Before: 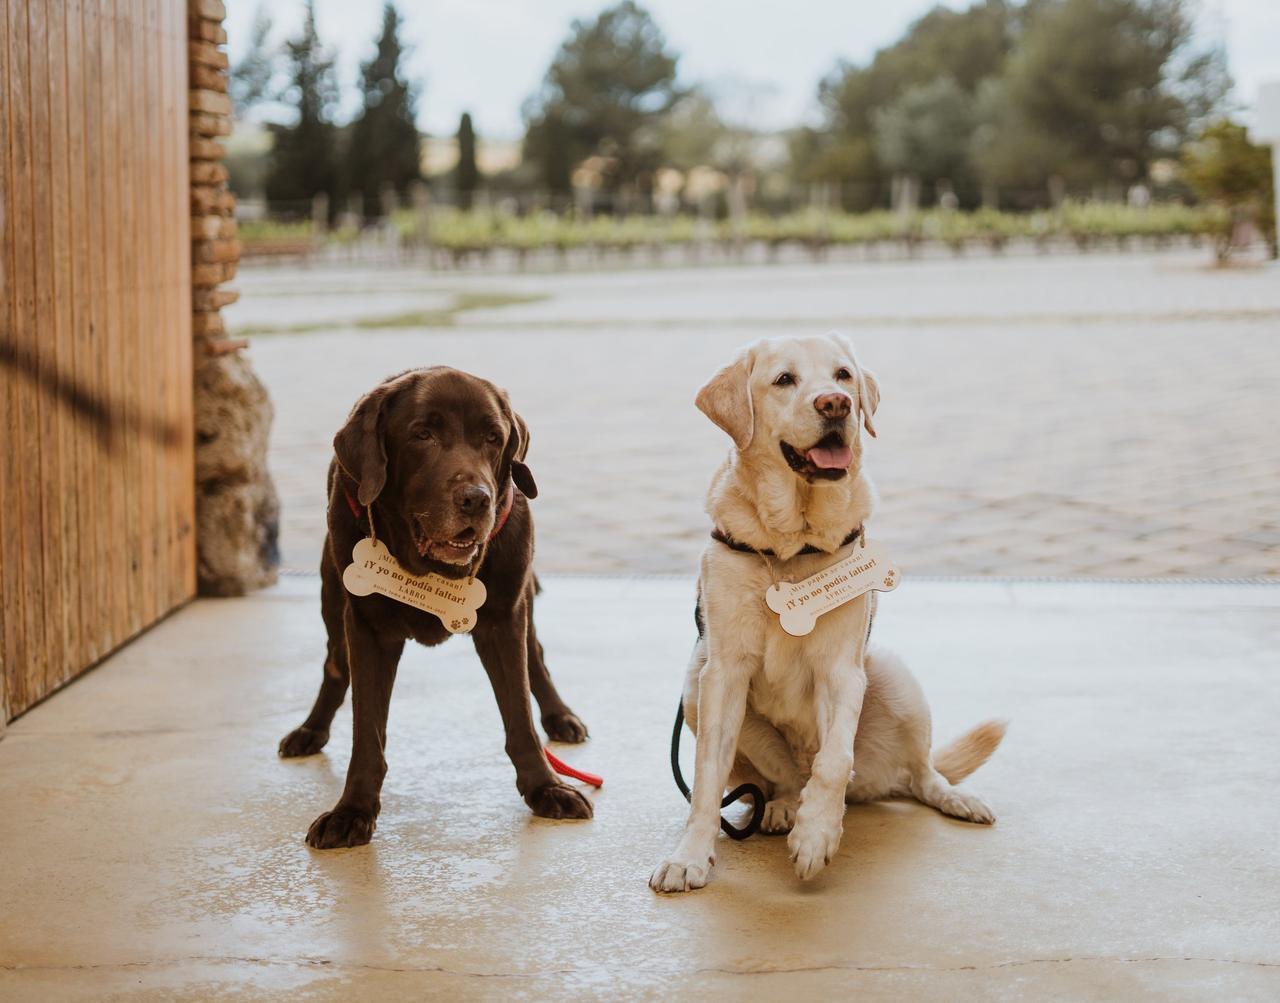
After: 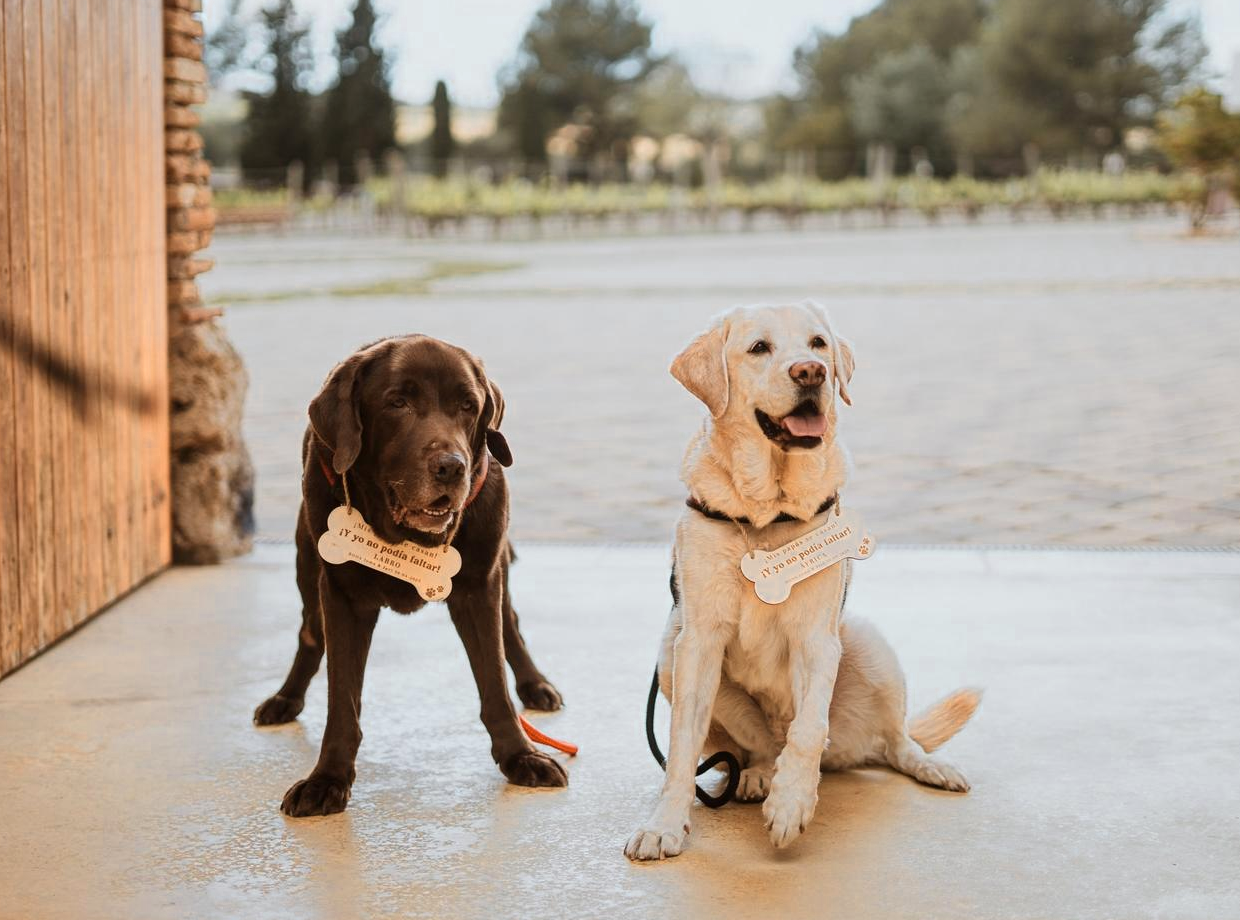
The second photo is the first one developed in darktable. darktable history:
crop: left 1.964%, top 3.251%, right 1.122%, bottom 4.933%
color zones: curves: ch0 [(0.018, 0.548) (0.197, 0.654) (0.425, 0.447) (0.605, 0.658) (0.732, 0.579)]; ch1 [(0.105, 0.531) (0.224, 0.531) (0.386, 0.39) (0.618, 0.456) (0.732, 0.456) (0.956, 0.421)]; ch2 [(0.039, 0.583) (0.215, 0.465) (0.399, 0.544) (0.465, 0.548) (0.614, 0.447) (0.724, 0.43) (0.882, 0.623) (0.956, 0.632)]
